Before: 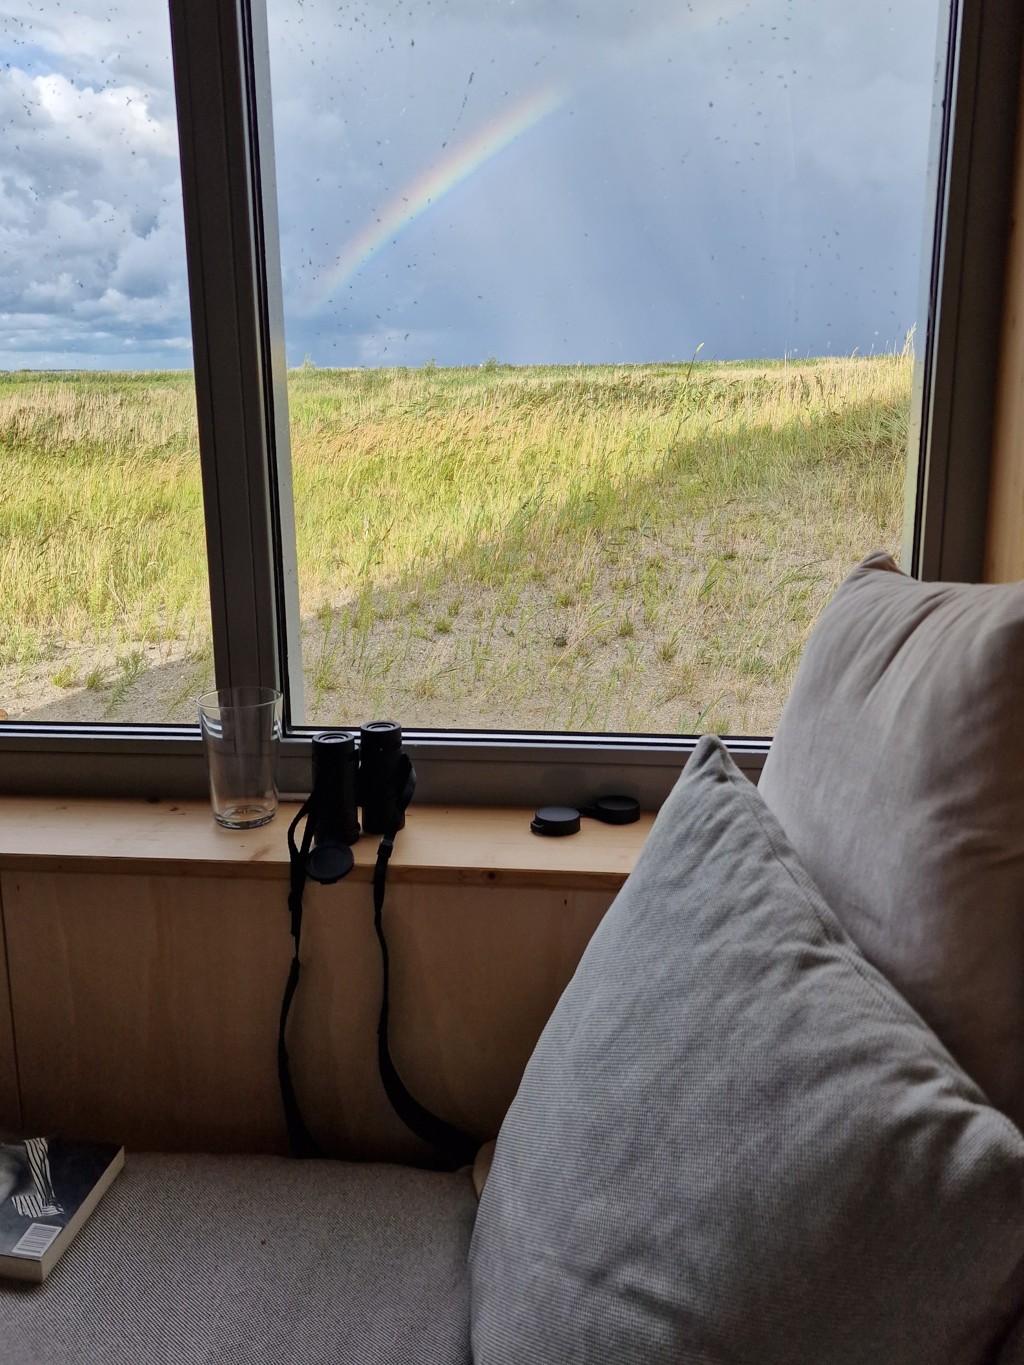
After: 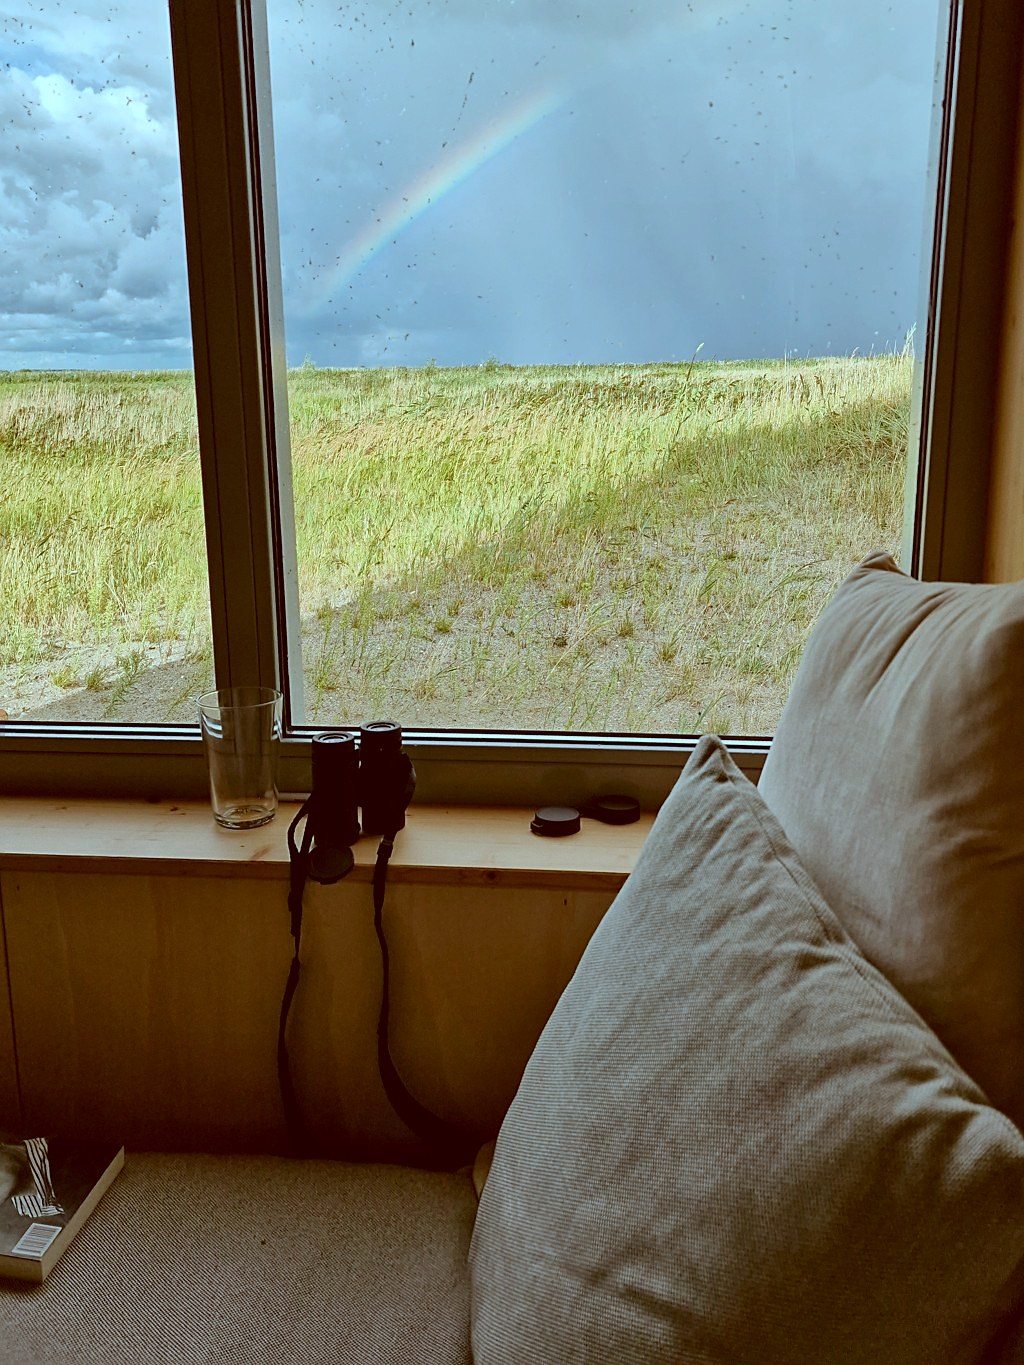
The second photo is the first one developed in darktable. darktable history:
sharpen: on, module defaults
color correction: highlights a* -14.62, highlights b* -16.22, shadows a* 10.12, shadows b* 29.4
